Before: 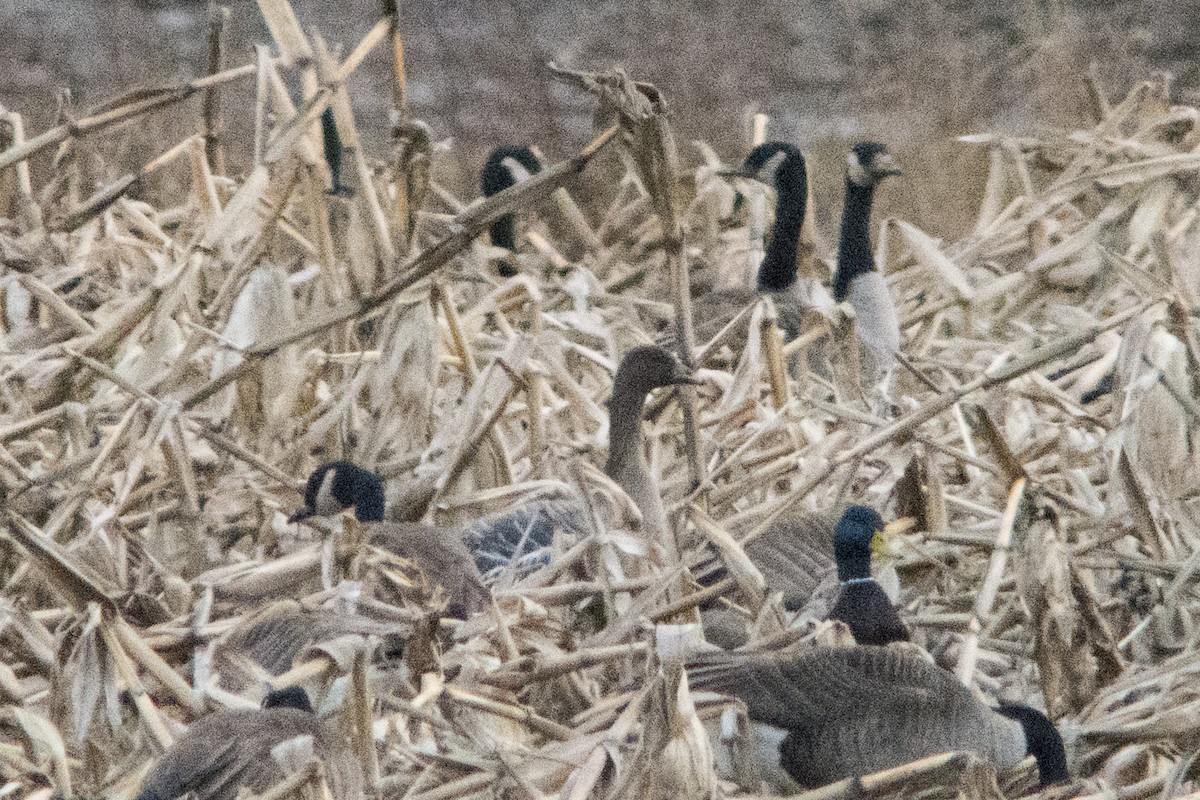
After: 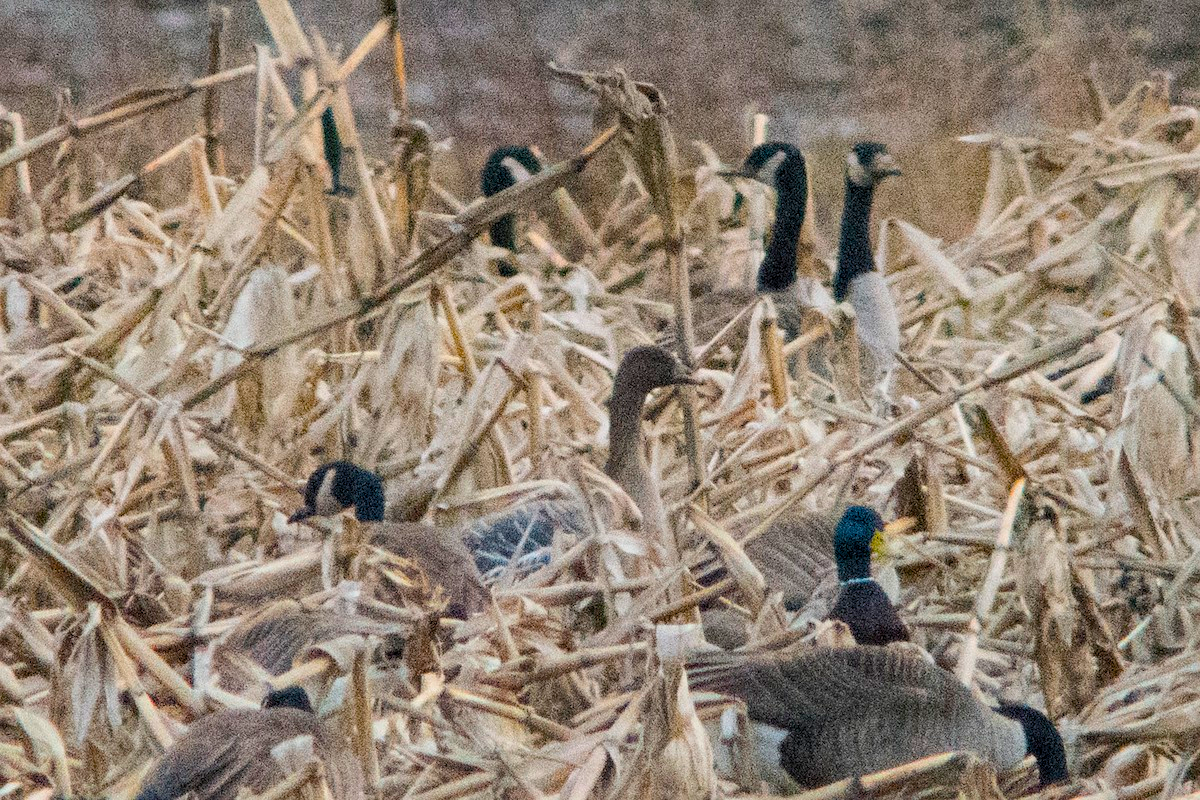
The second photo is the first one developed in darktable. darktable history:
color balance rgb: linear chroma grading › global chroma 15%, perceptual saturation grading › global saturation 30%
sharpen: amount 0.2
exposure: exposure -0.151 EV, compensate highlight preservation false
